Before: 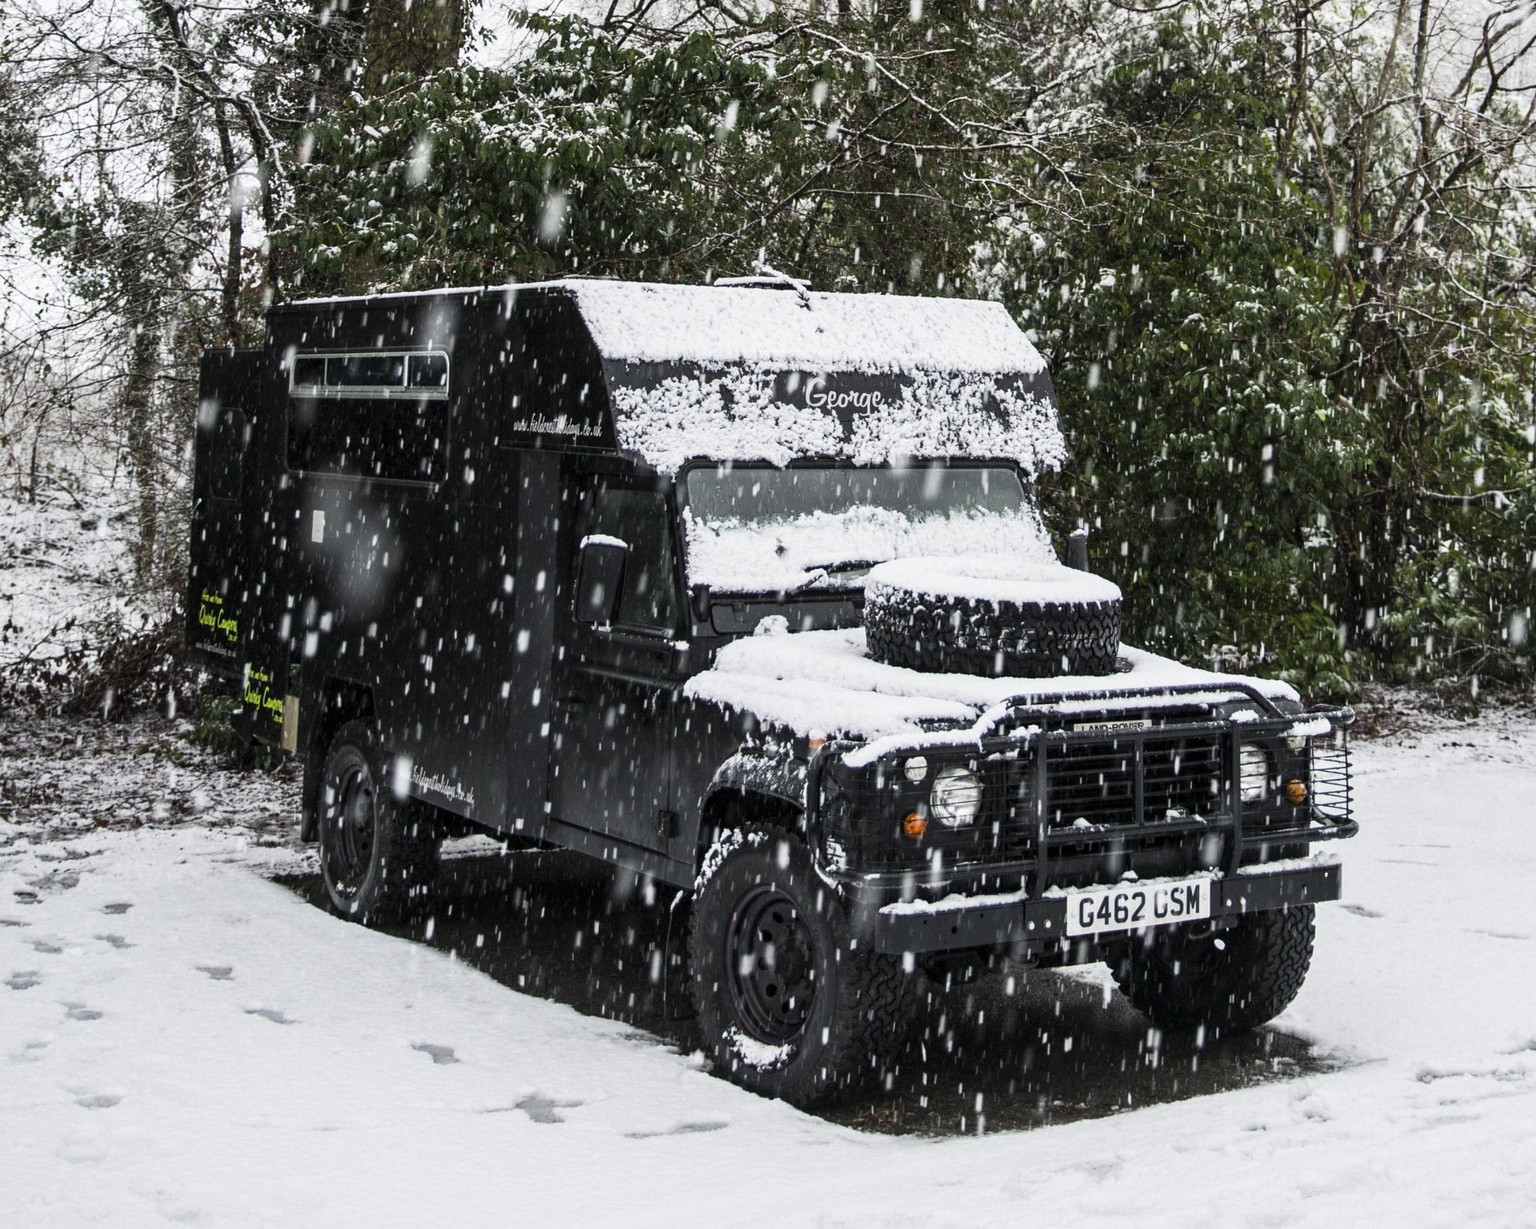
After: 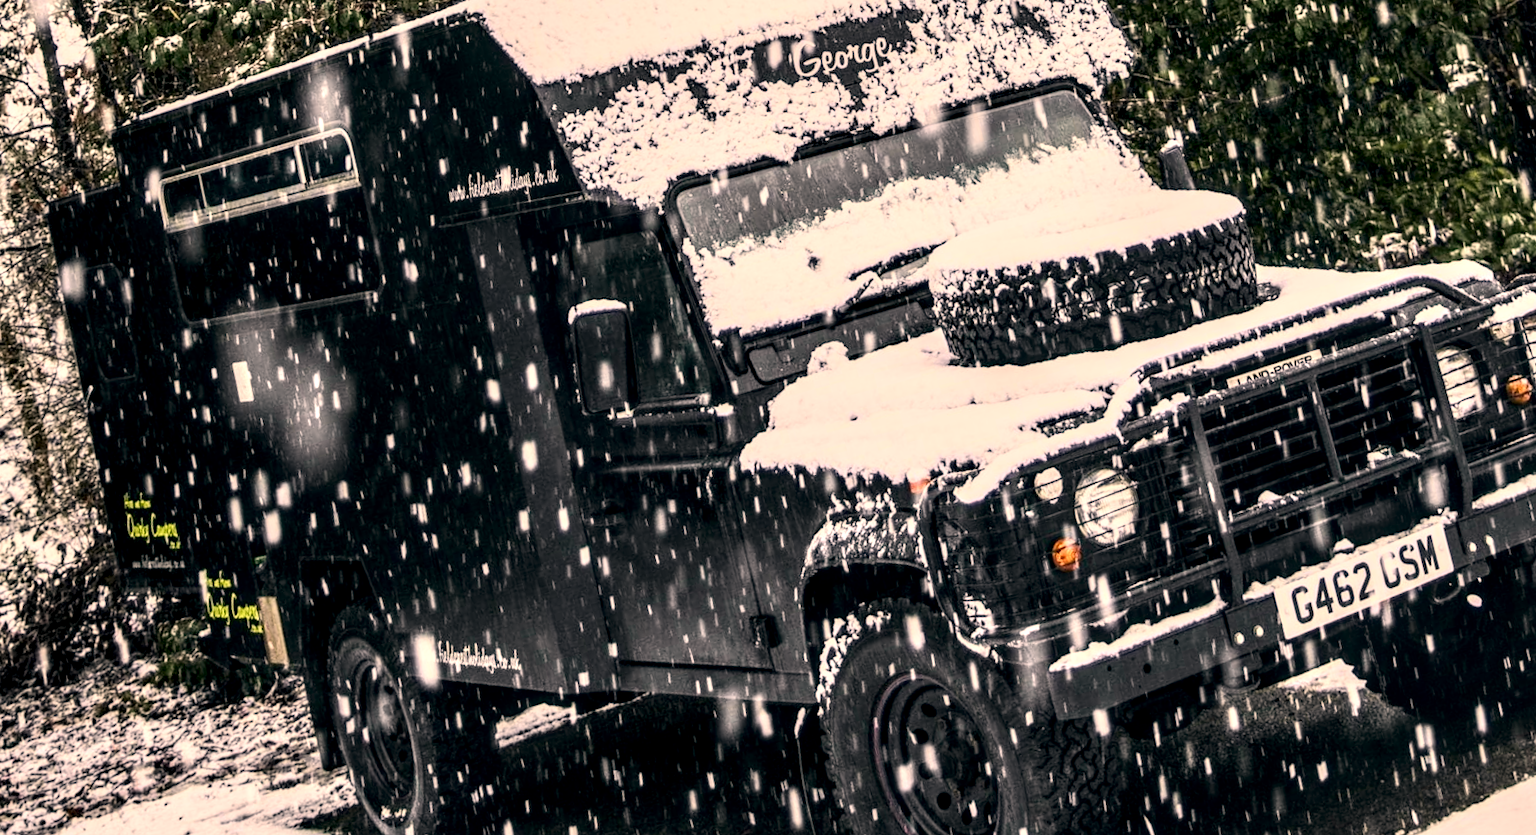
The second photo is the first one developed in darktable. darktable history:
crop and rotate: left 4.842%, top 15.51%, right 10.668%
rotate and perspective: rotation -14.8°, crop left 0.1, crop right 0.903, crop top 0.25, crop bottom 0.748
local contrast: highlights 60%, shadows 60%, detail 160%
white balance: red 1.127, blue 0.943
color correction: highlights a* 5.38, highlights b* 5.3, shadows a* -4.26, shadows b* -5.11
tone curve: curves: ch0 [(0, 0.012) (0.031, 0.02) (0.12, 0.083) (0.193, 0.171) (0.277, 0.279) (0.45, 0.52) (0.568, 0.676) (0.678, 0.777) (0.875, 0.92) (1, 0.965)]; ch1 [(0, 0) (0.243, 0.245) (0.402, 0.41) (0.493, 0.486) (0.508, 0.507) (0.531, 0.53) (0.551, 0.564) (0.646, 0.672) (0.694, 0.732) (1, 1)]; ch2 [(0, 0) (0.249, 0.216) (0.356, 0.343) (0.424, 0.442) (0.476, 0.482) (0.498, 0.502) (0.517, 0.517) (0.532, 0.545) (0.562, 0.575) (0.614, 0.644) (0.706, 0.748) (0.808, 0.809) (0.991, 0.968)], color space Lab, independent channels, preserve colors none
